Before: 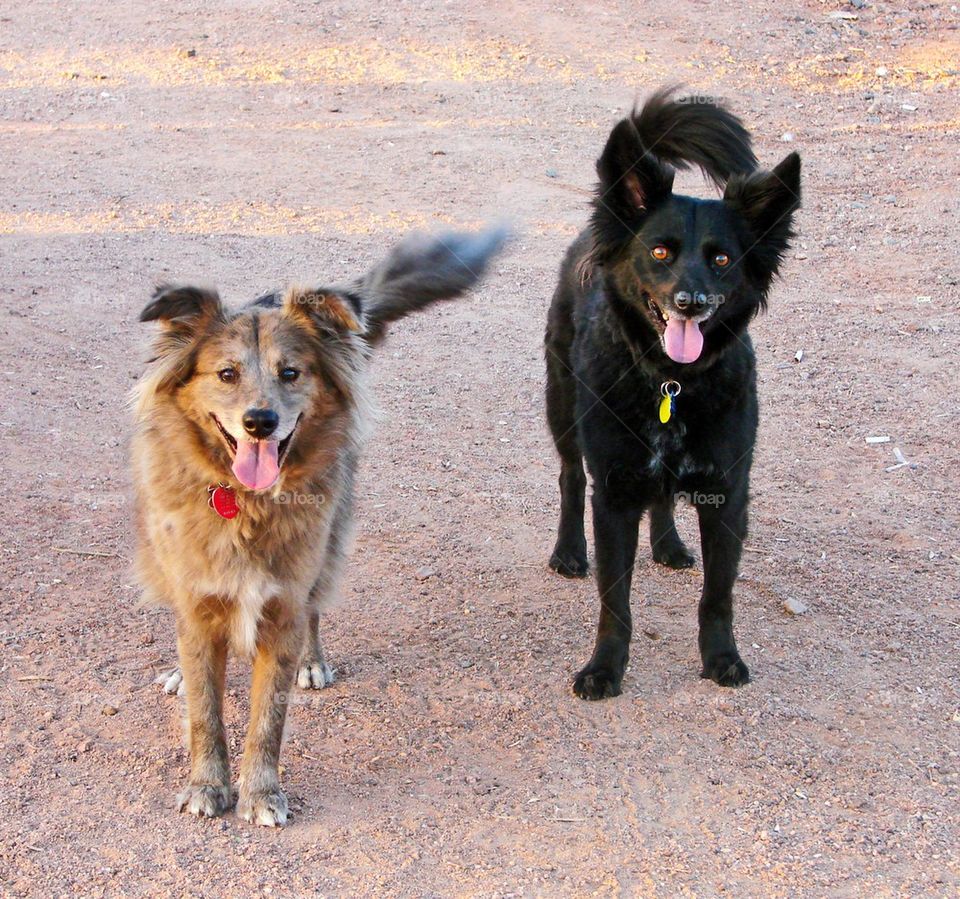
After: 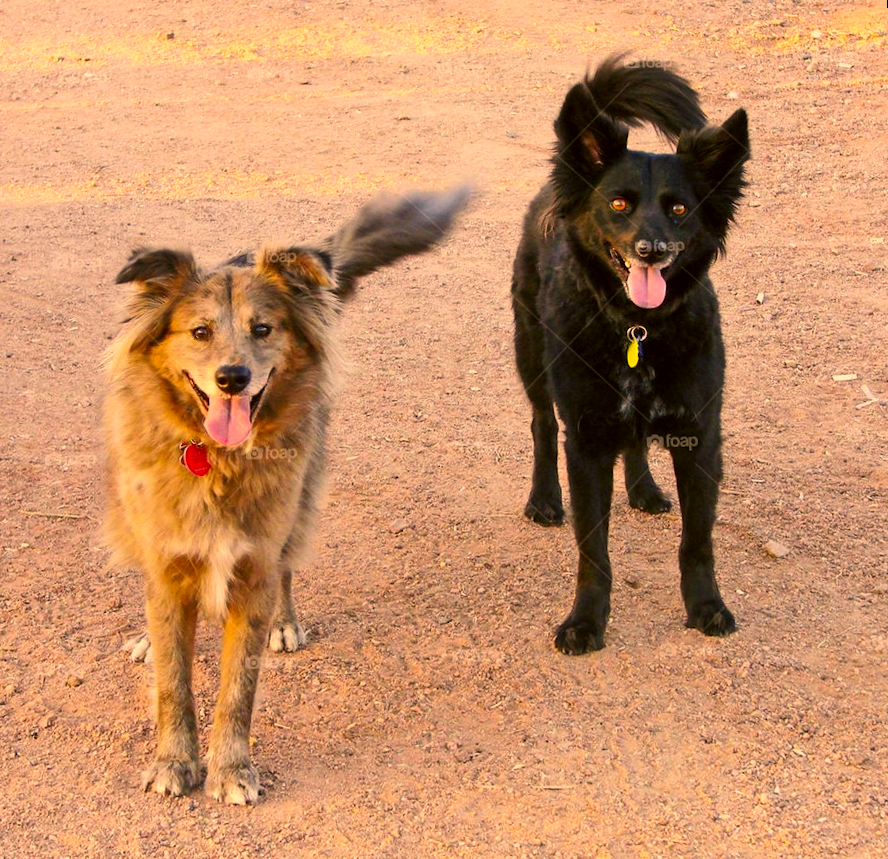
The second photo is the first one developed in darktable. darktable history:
color correction: highlights a* 17.94, highlights b* 35.39, shadows a* 1.48, shadows b* 6.42, saturation 1.01
rotate and perspective: rotation -1.68°, lens shift (vertical) -0.146, crop left 0.049, crop right 0.912, crop top 0.032, crop bottom 0.96
